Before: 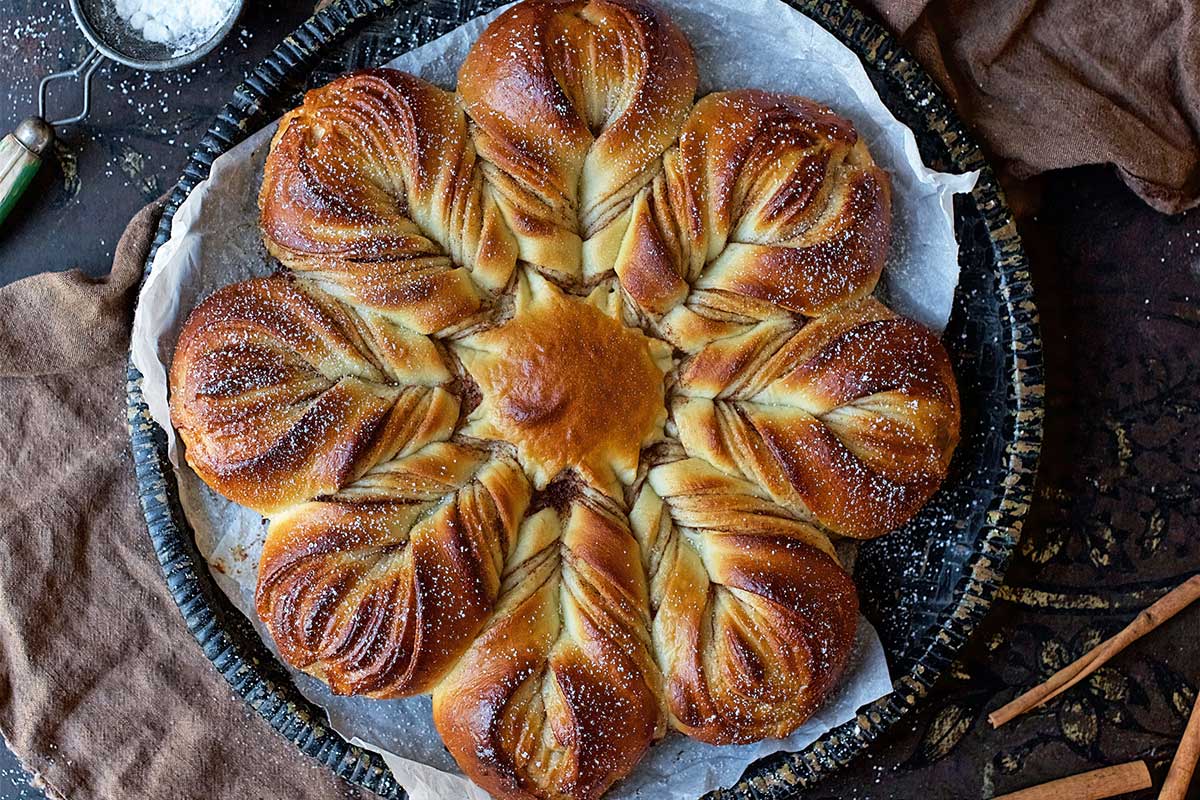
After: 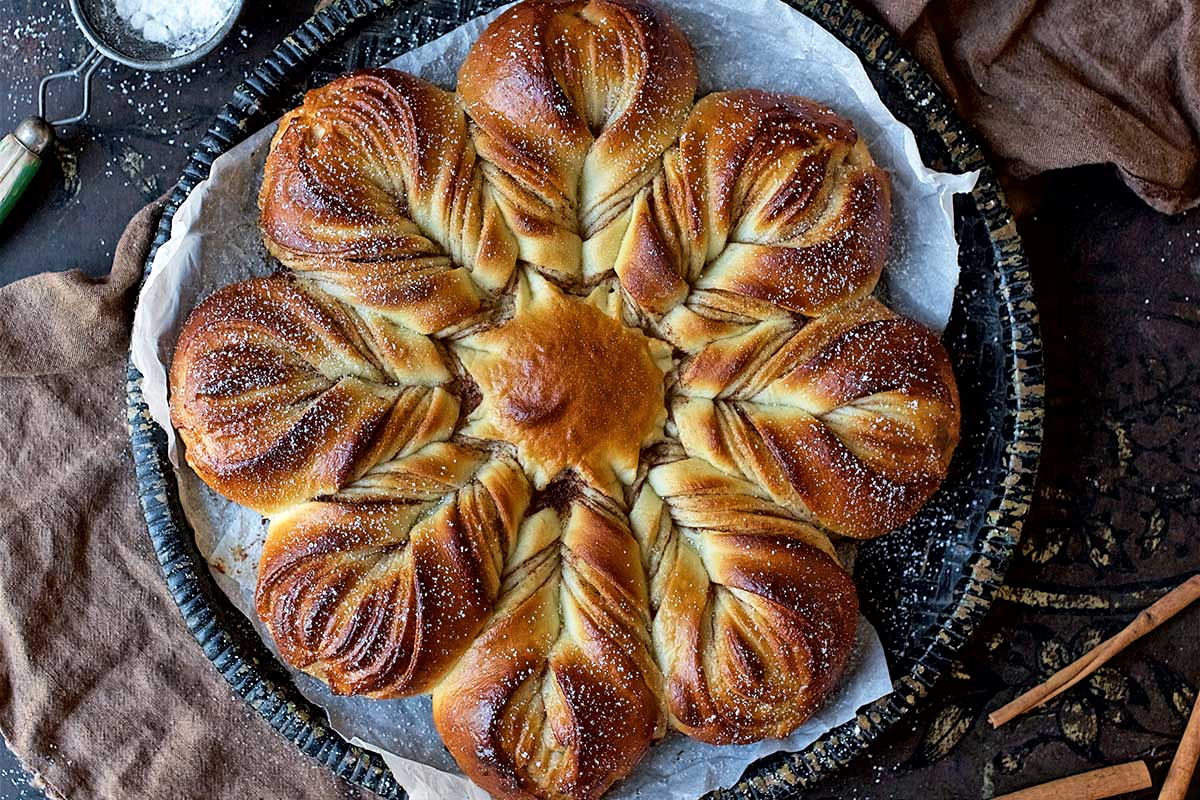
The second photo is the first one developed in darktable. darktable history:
local contrast: mode bilateral grid, contrast 20, coarseness 49, detail 141%, midtone range 0.2
